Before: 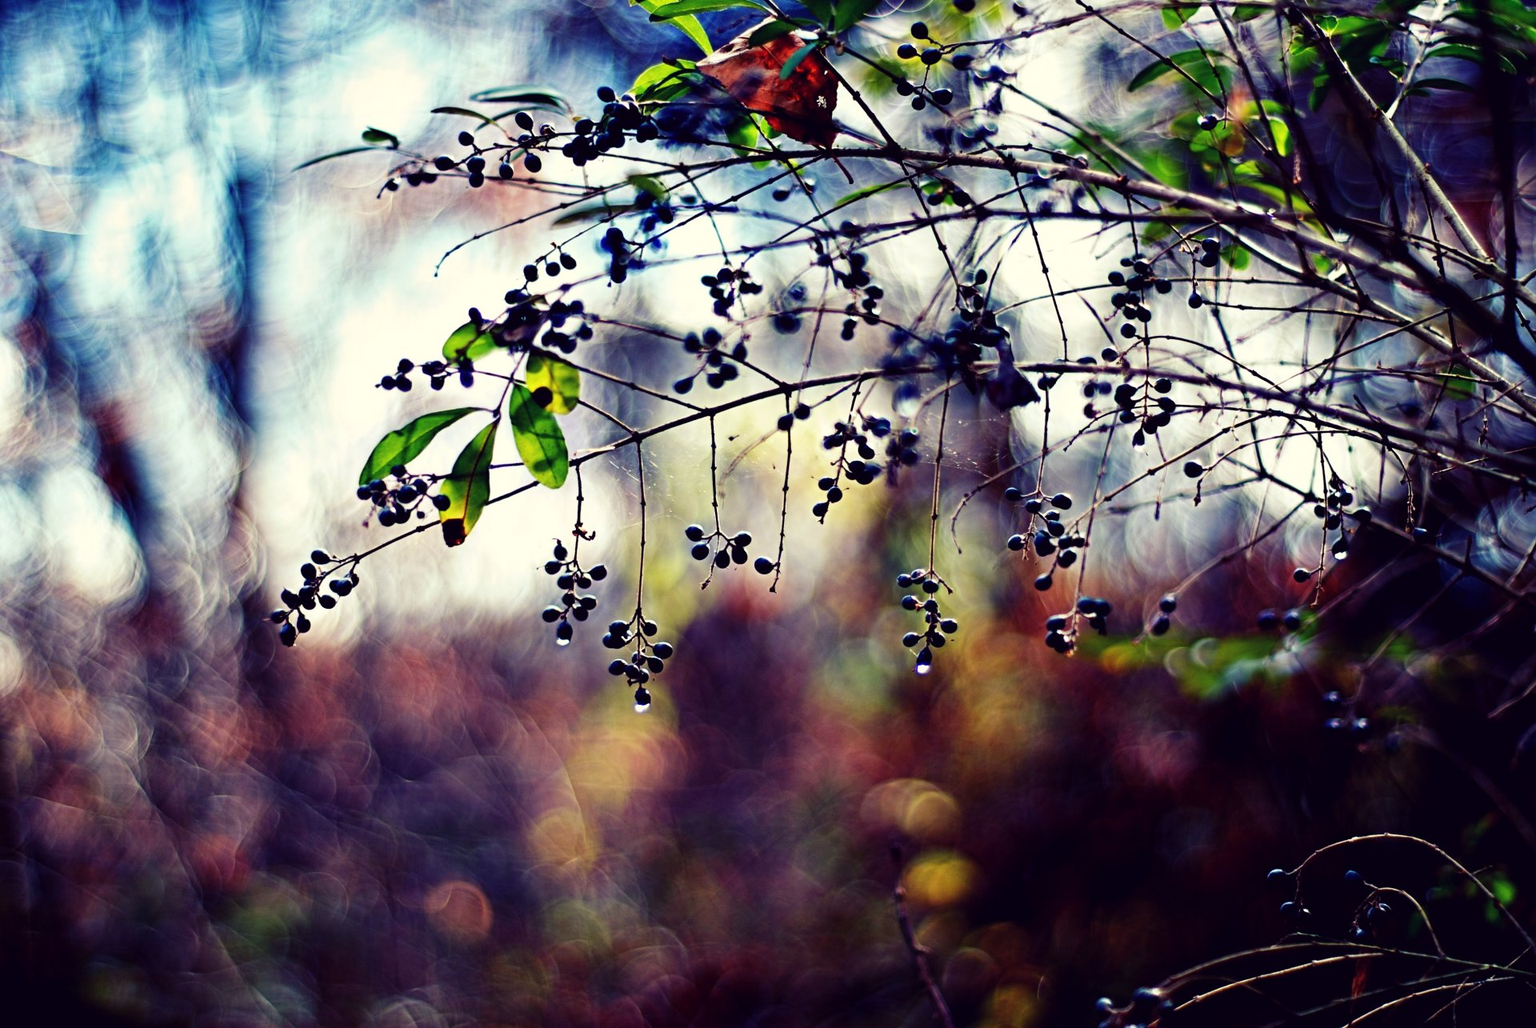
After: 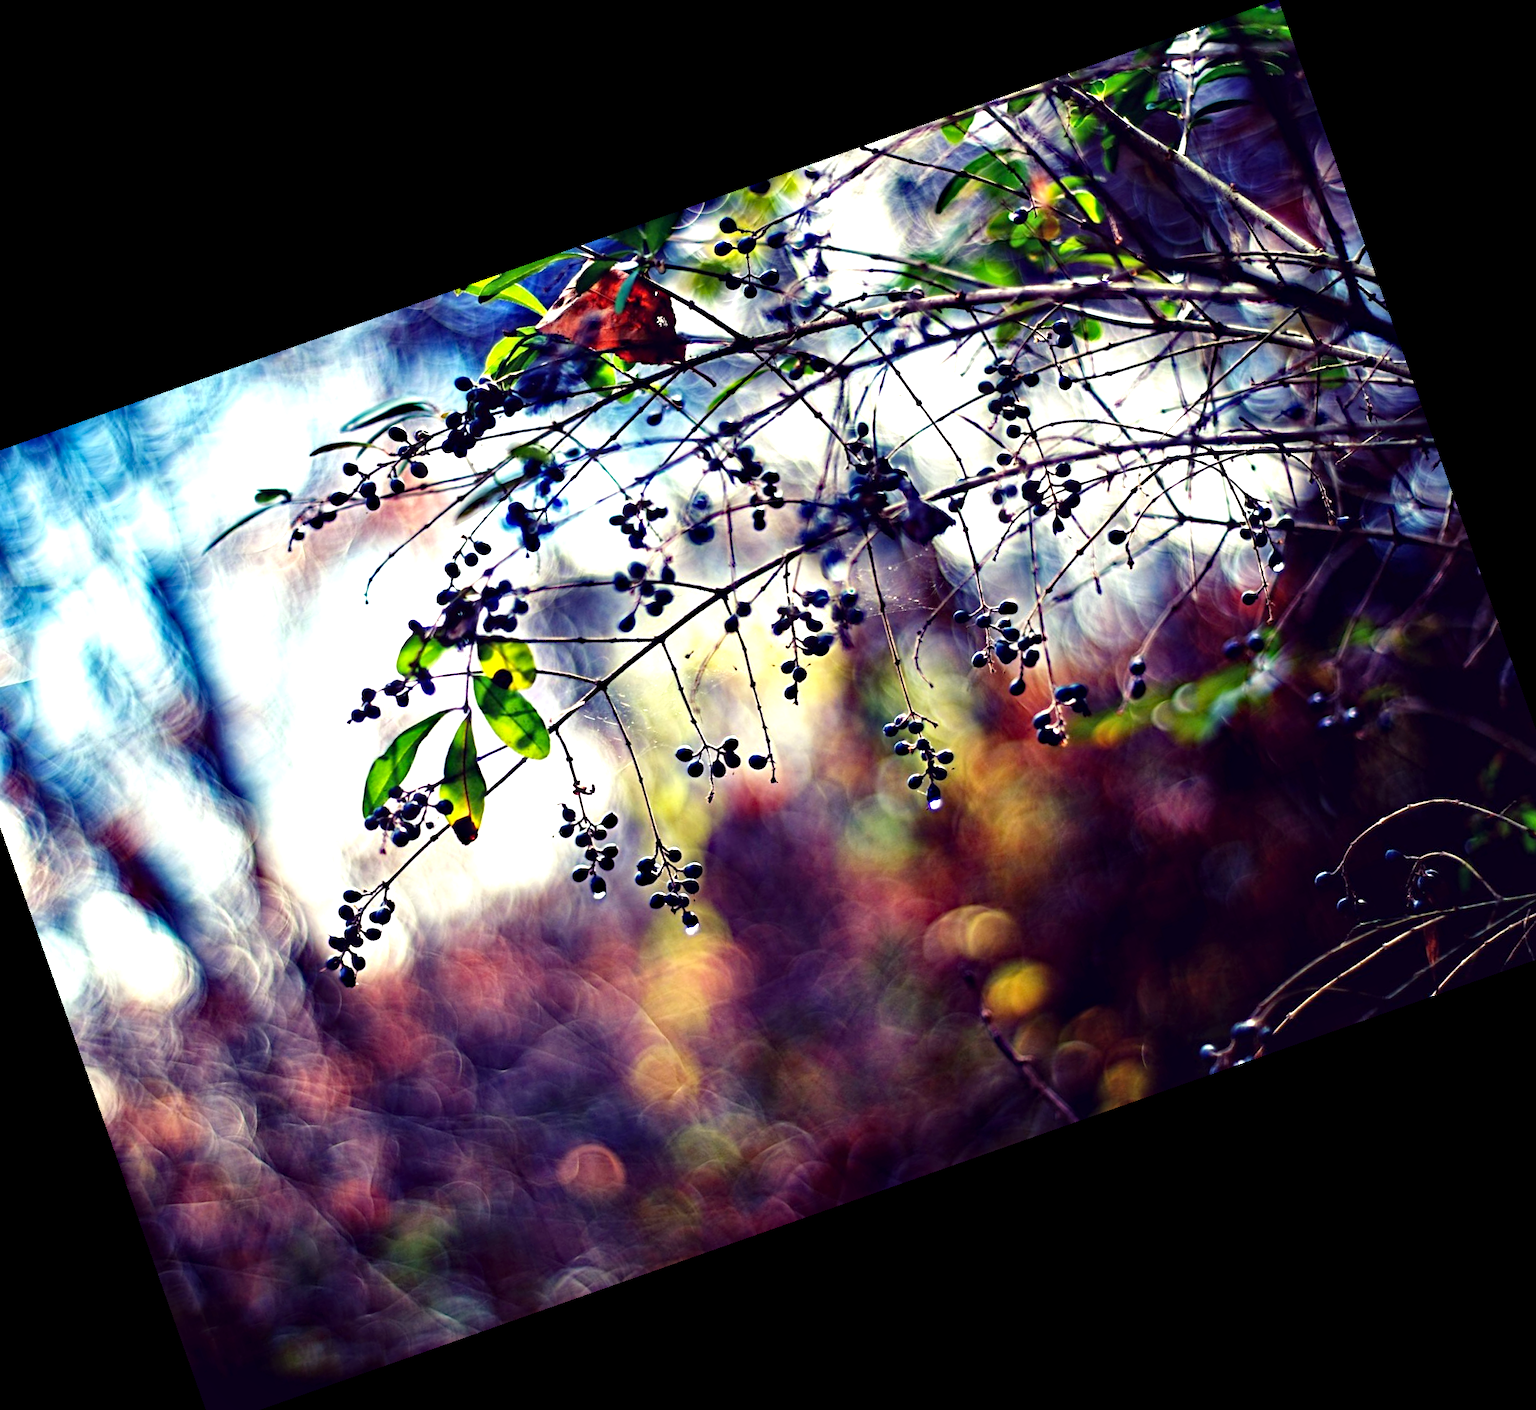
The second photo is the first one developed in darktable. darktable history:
local contrast: mode bilateral grid, contrast 20, coarseness 50, detail 120%, midtone range 0.2
exposure: exposure 0.669 EV, compensate highlight preservation false
crop and rotate: angle 19.43°, left 6.812%, right 4.125%, bottom 1.087%
haze removal: strength 0.29, distance 0.25, compatibility mode true, adaptive false
